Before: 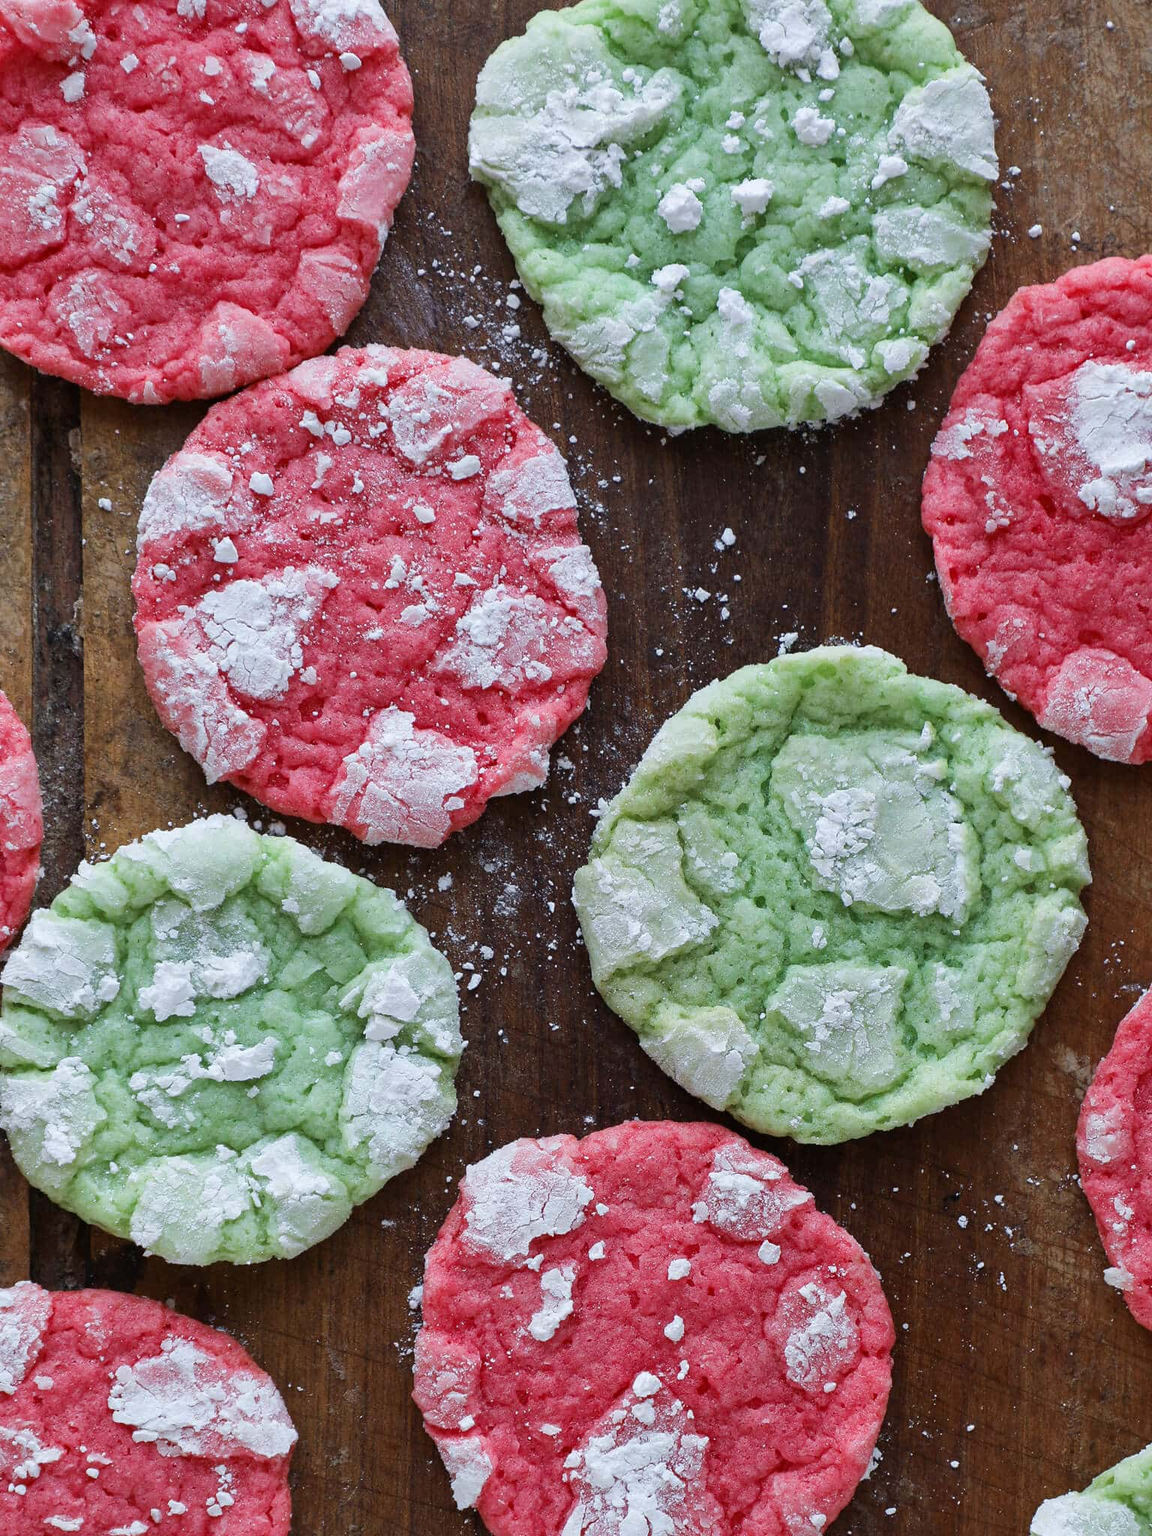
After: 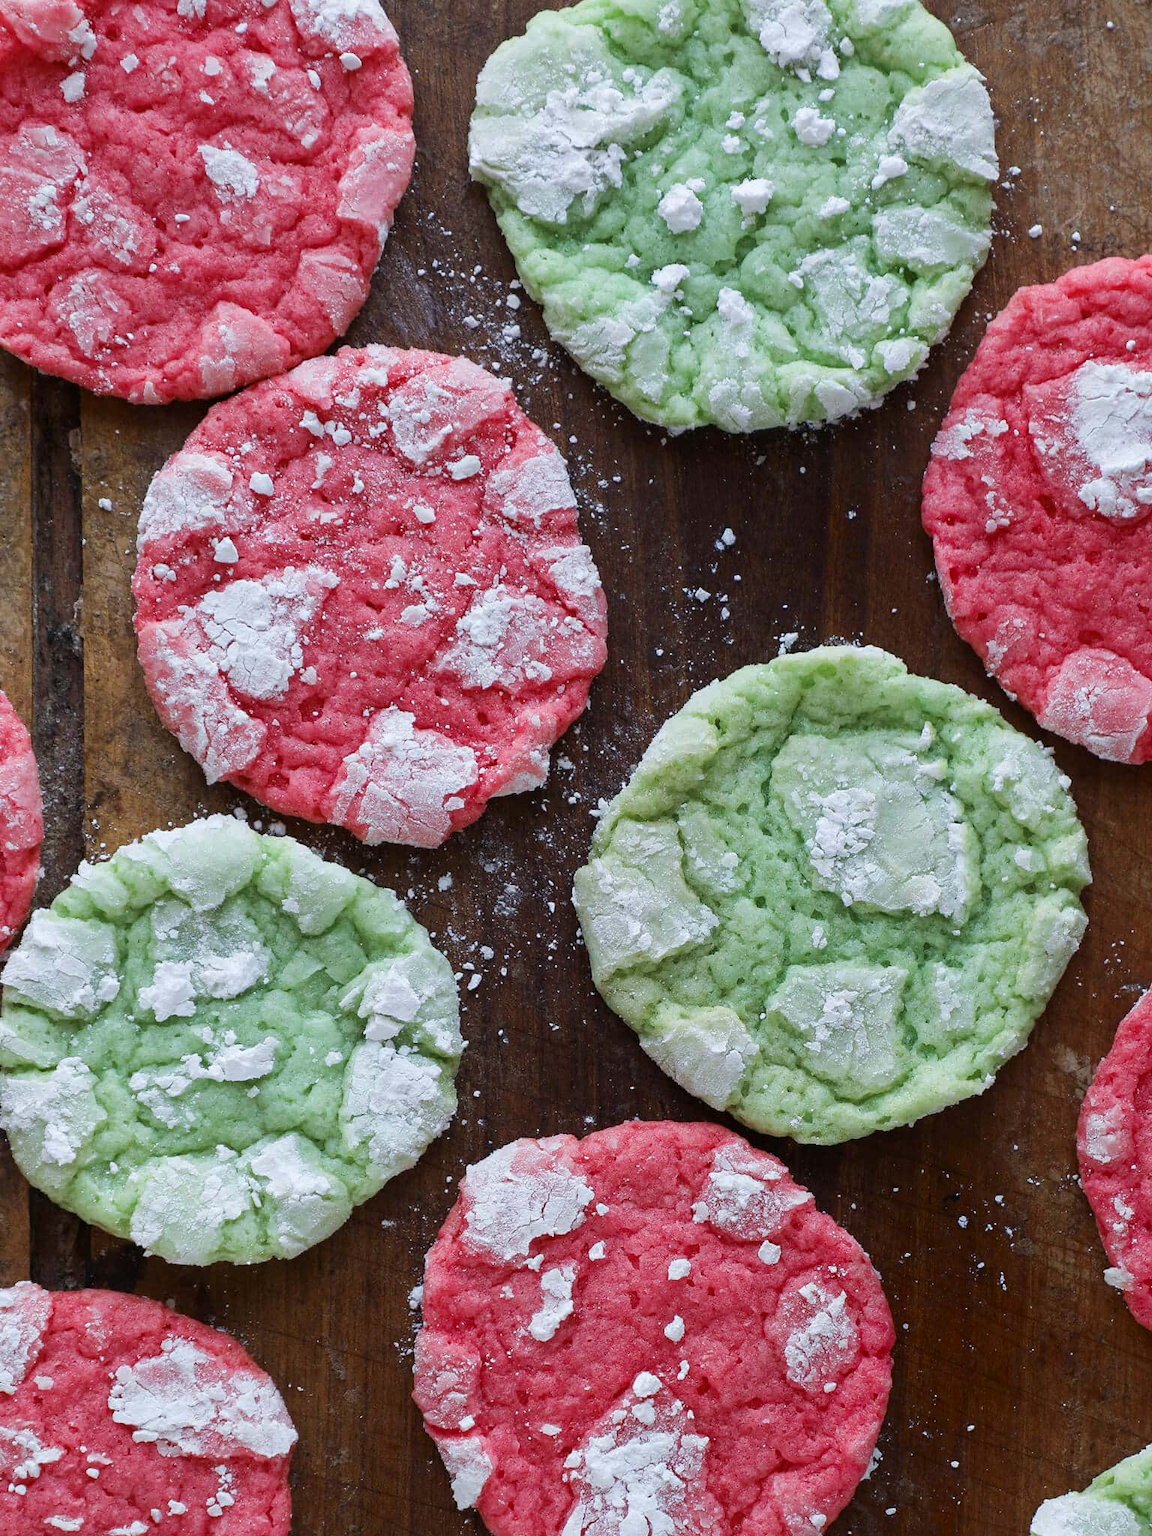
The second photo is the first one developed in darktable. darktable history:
color balance rgb: on, module defaults
shadows and highlights: shadows -70, highlights 35, soften with gaussian
